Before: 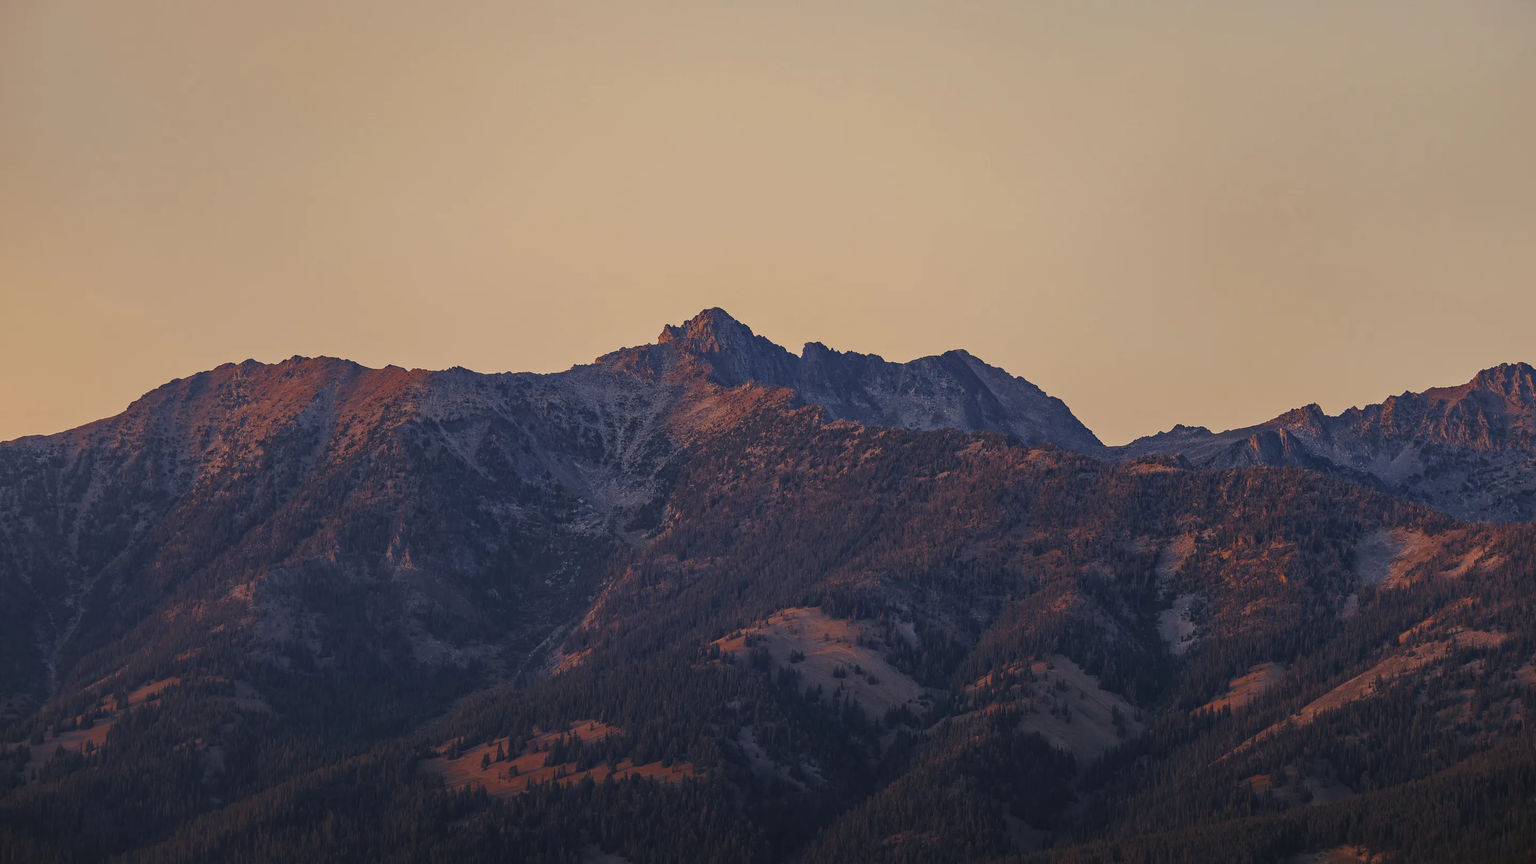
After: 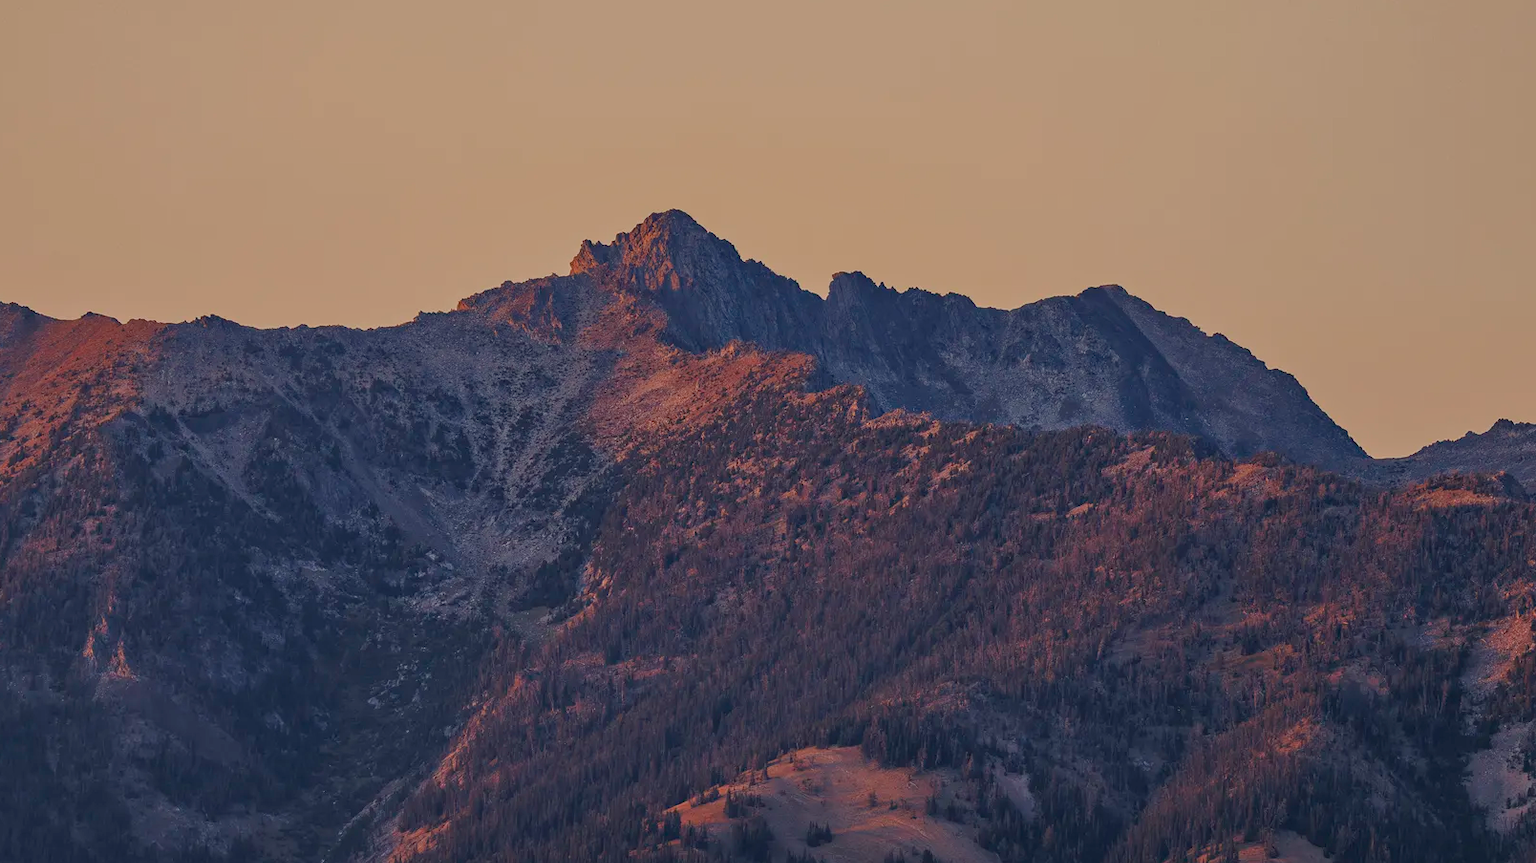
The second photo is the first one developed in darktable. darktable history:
tone equalizer: -8 EV 0.25 EV, -7 EV 0.417 EV, -6 EV 0.417 EV, -5 EV 0.25 EV, -3 EV -0.25 EV, -2 EV -0.417 EV, -1 EV -0.417 EV, +0 EV -0.25 EV, edges refinement/feathering 500, mask exposure compensation -1.57 EV, preserve details guided filter
crop and rotate: left 22.13%, top 22.054%, right 22.026%, bottom 22.102%
